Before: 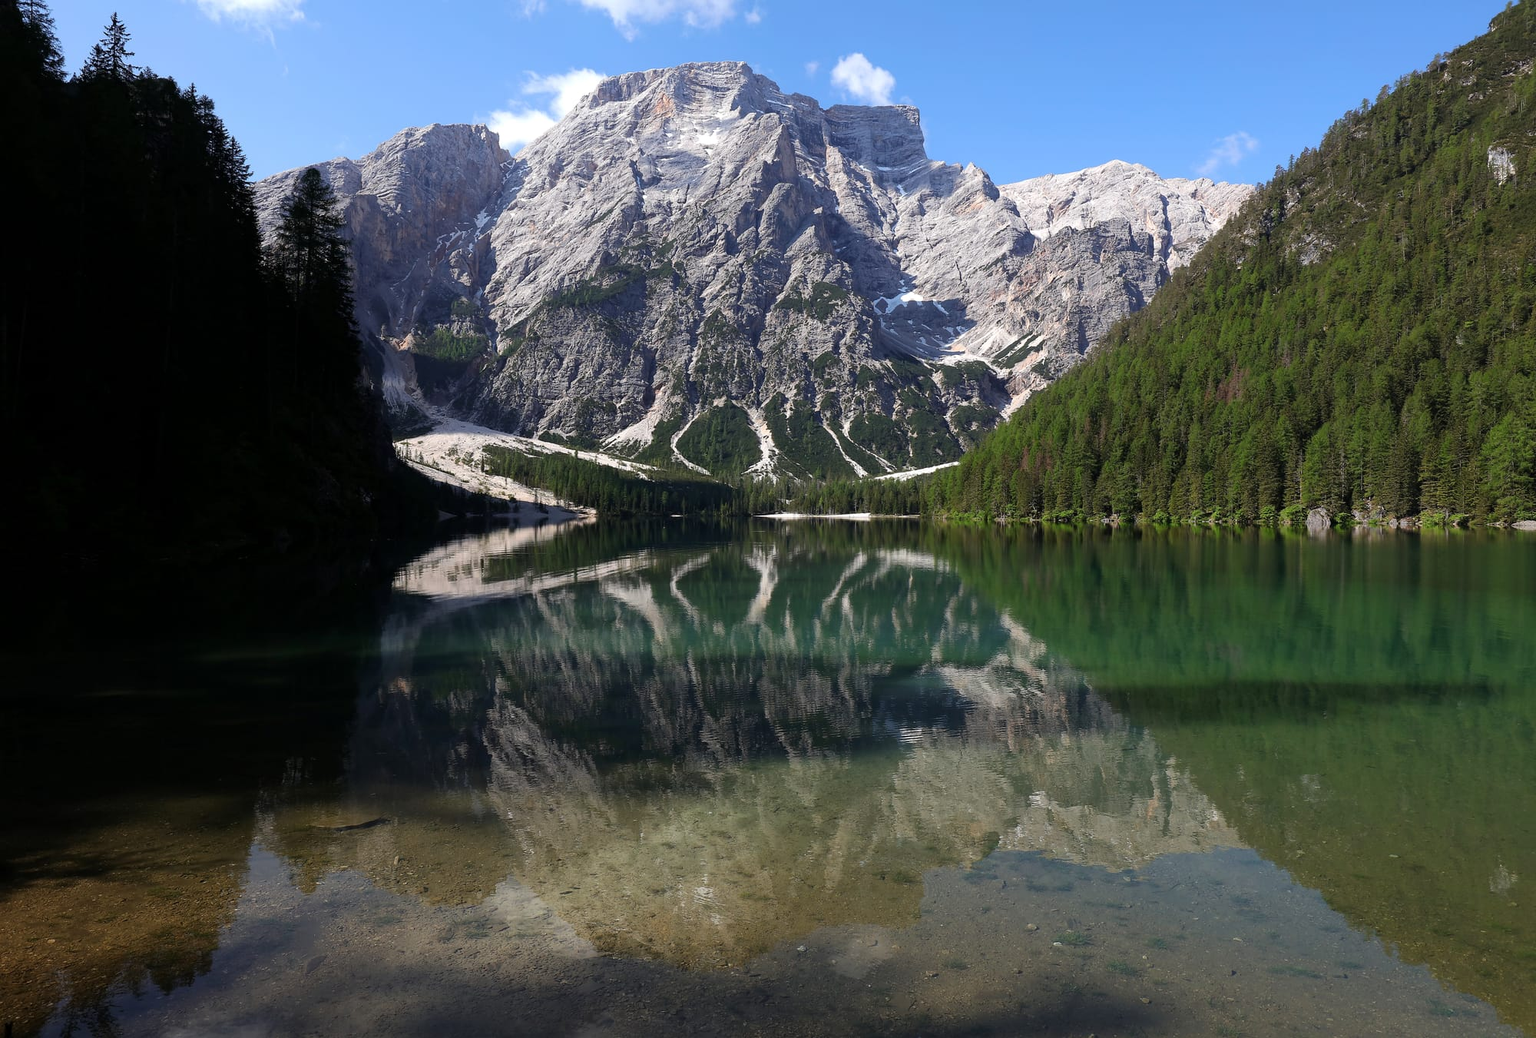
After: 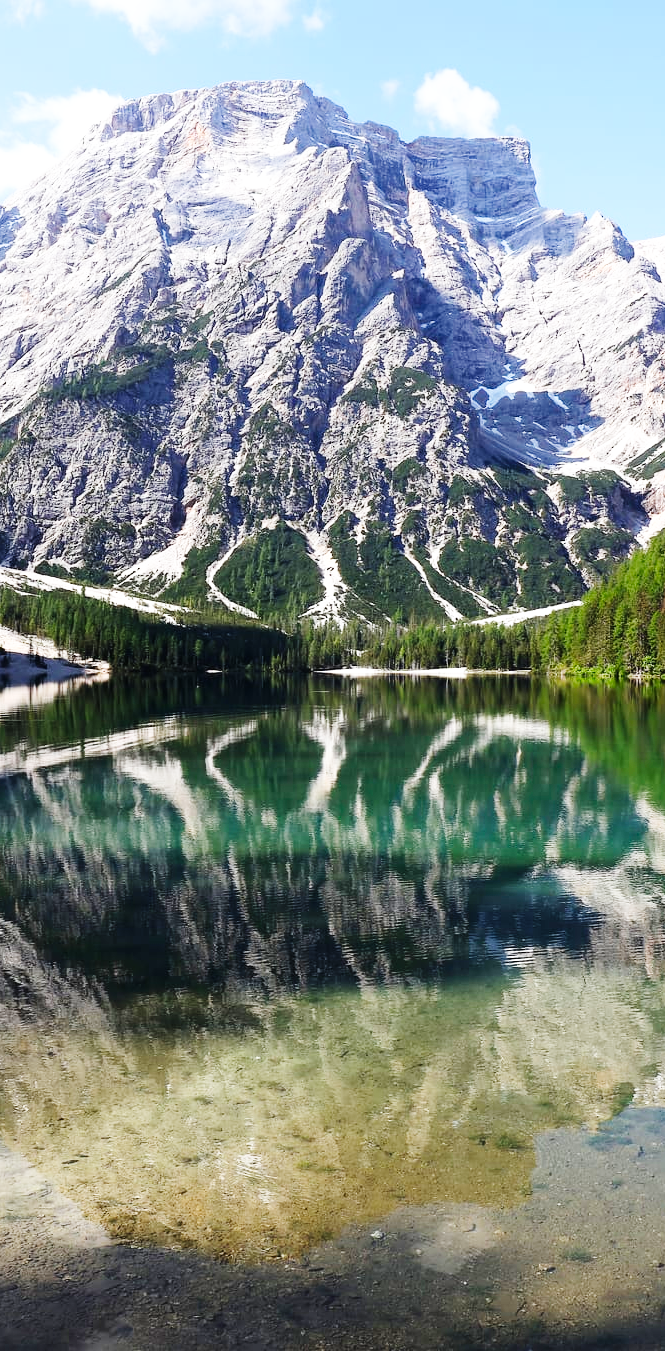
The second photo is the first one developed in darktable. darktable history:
crop: left 33.36%, right 33.36%
base curve: curves: ch0 [(0, 0.003) (0.001, 0.002) (0.006, 0.004) (0.02, 0.022) (0.048, 0.086) (0.094, 0.234) (0.162, 0.431) (0.258, 0.629) (0.385, 0.8) (0.548, 0.918) (0.751, 0.988) (1, 1)], preserve colors none
